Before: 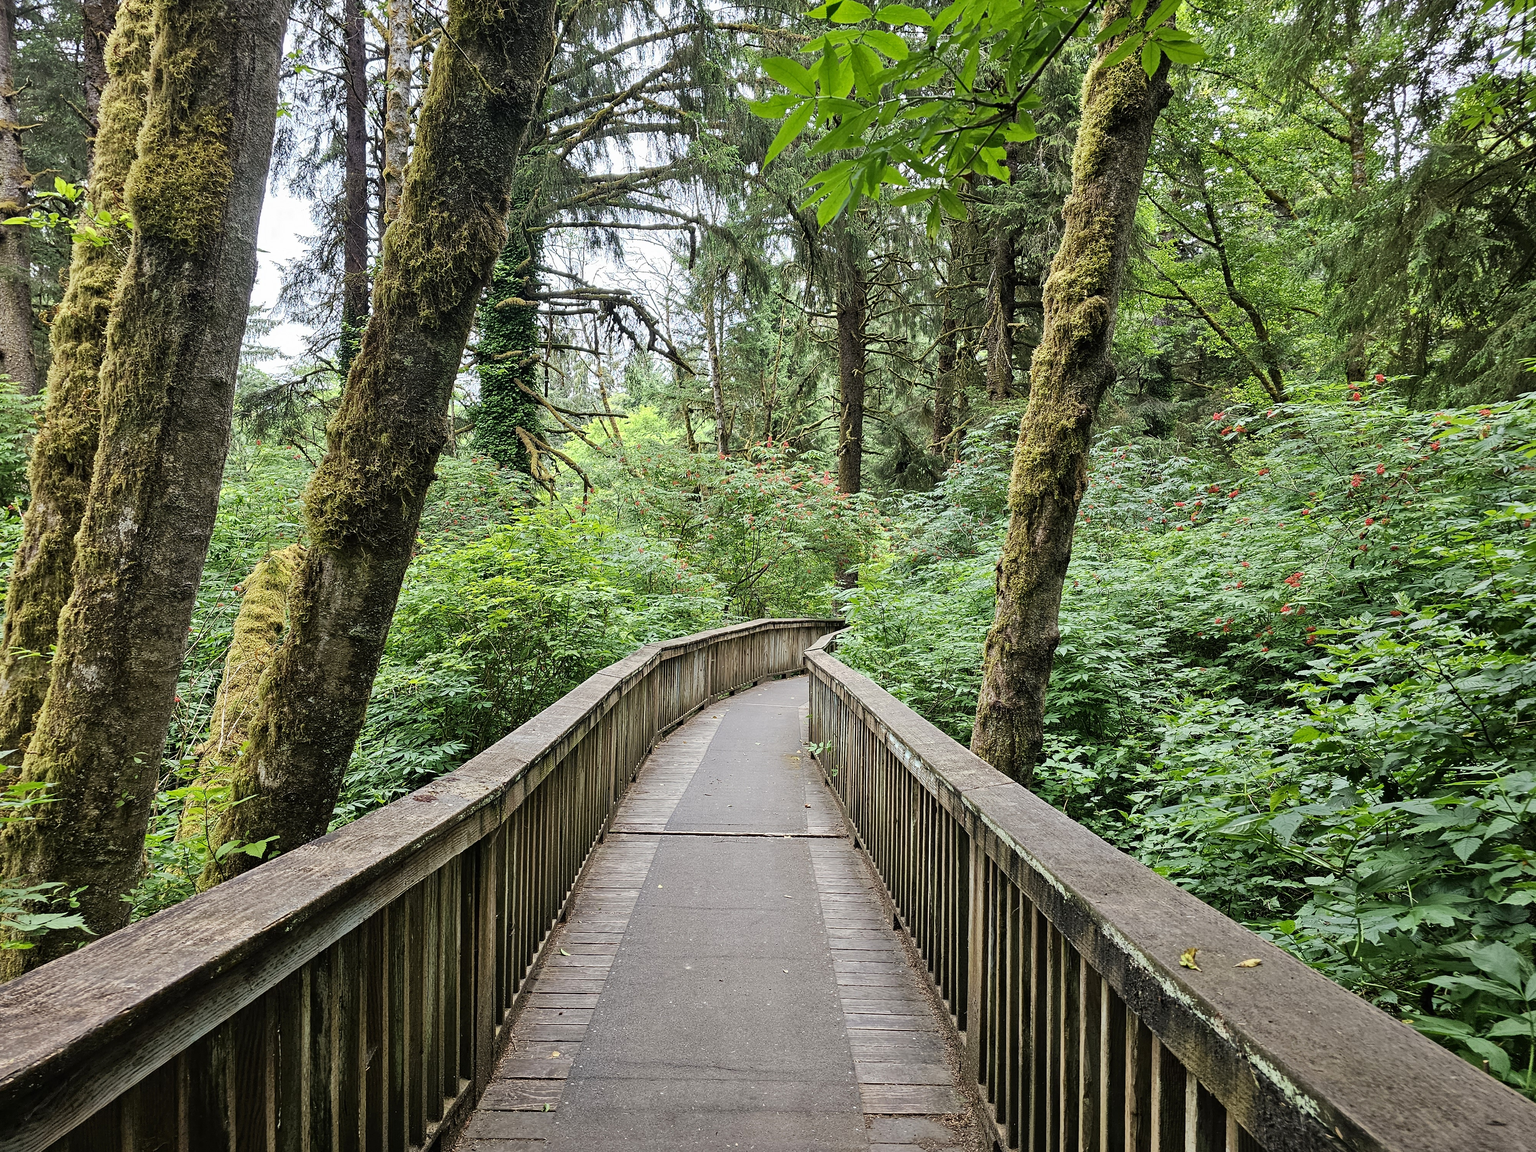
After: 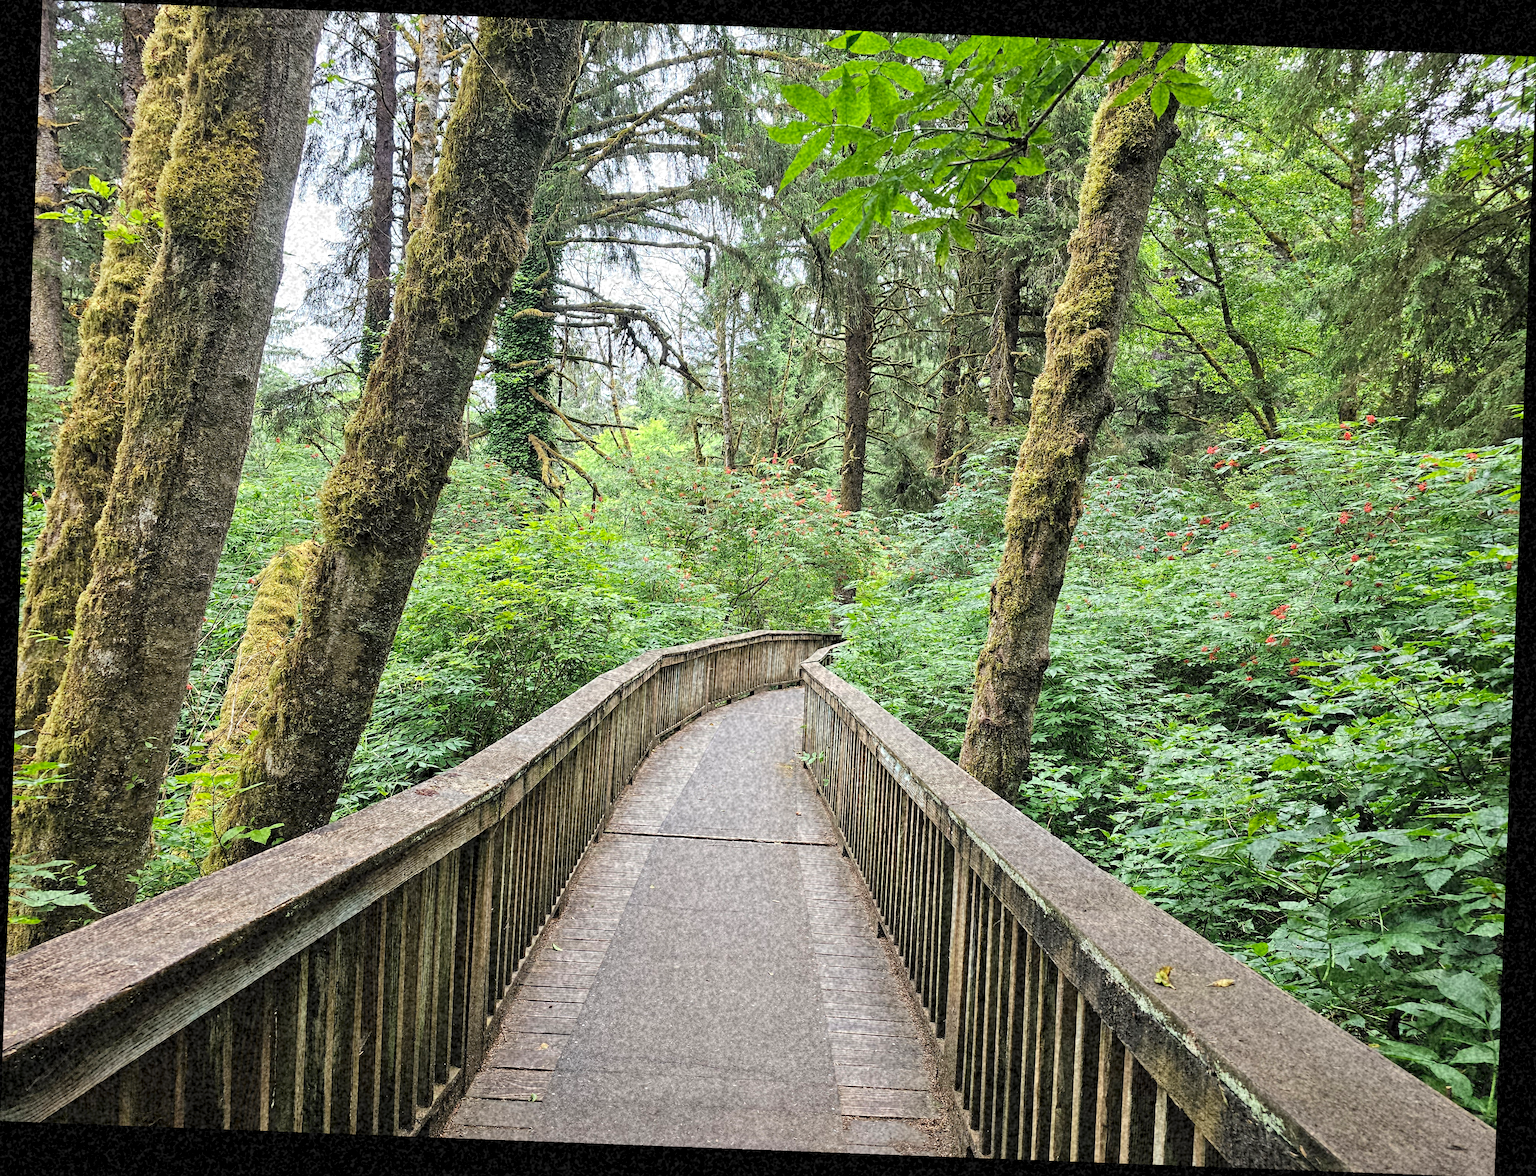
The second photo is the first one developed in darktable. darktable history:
rotate and perspective: rotation 2.17°, automatic cropping off
grain: coarseness 46.9 ISO, strength 50.21%, mid-tones bias 0%
contrast brightness saturation: brightness 0.15
